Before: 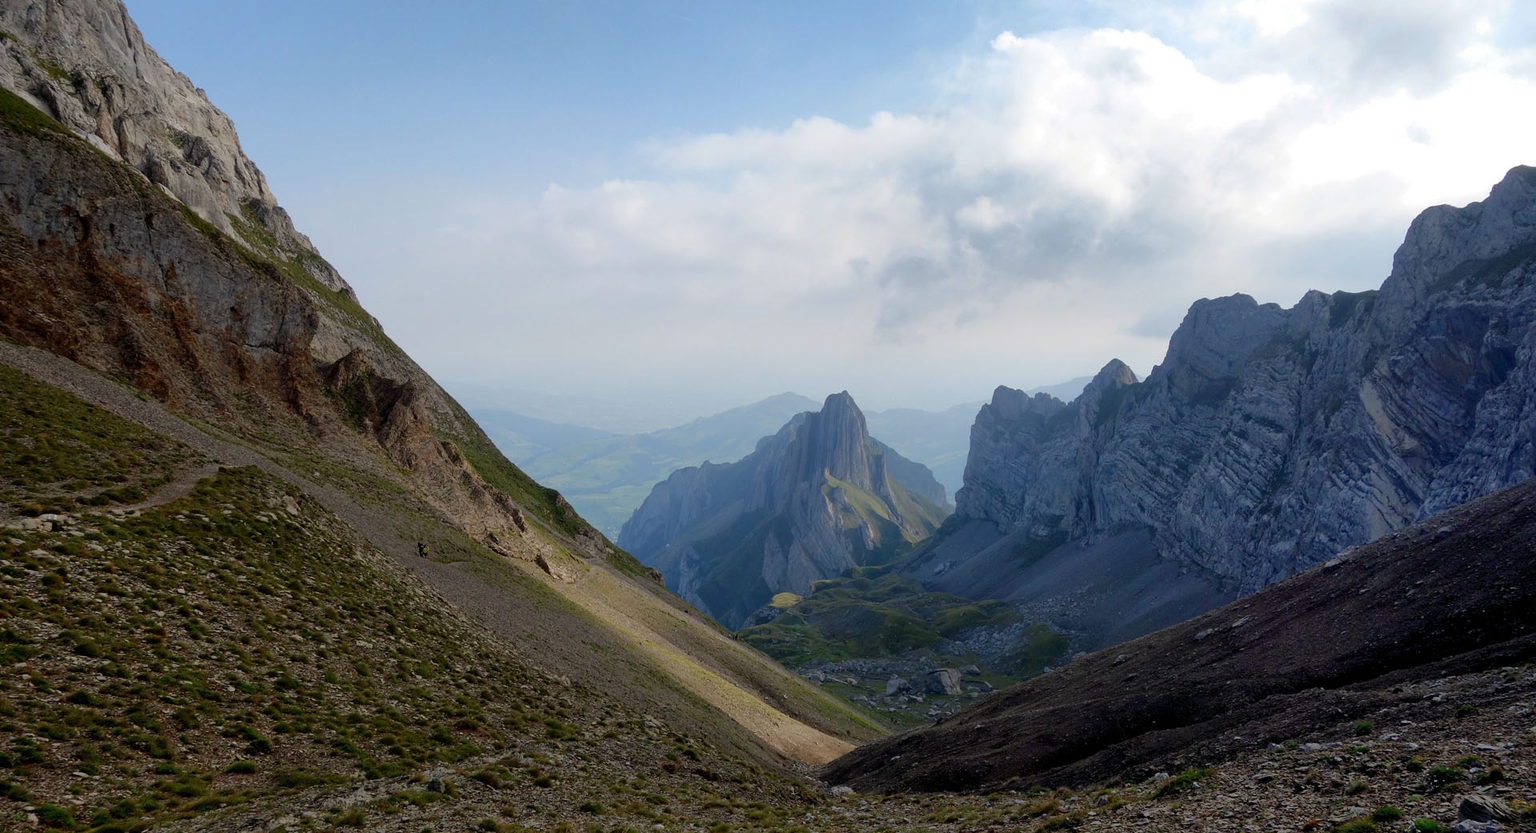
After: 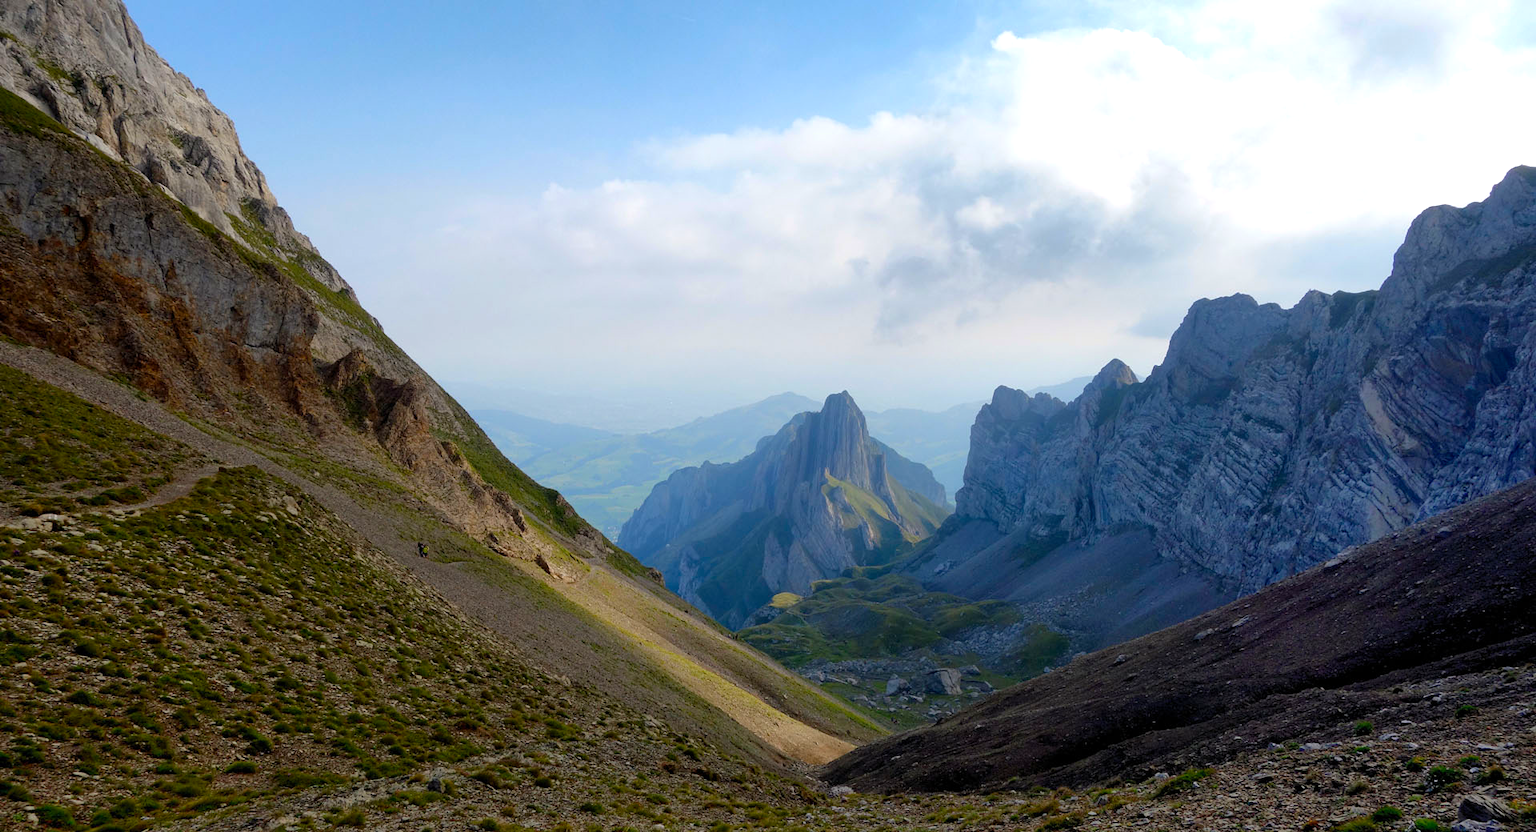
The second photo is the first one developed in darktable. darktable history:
exposure: exposure 0.258 EV, compensate highlight preservation false
color balance rgb: perceptual saturation grading › global saturation 25%, global vibrance 20%
